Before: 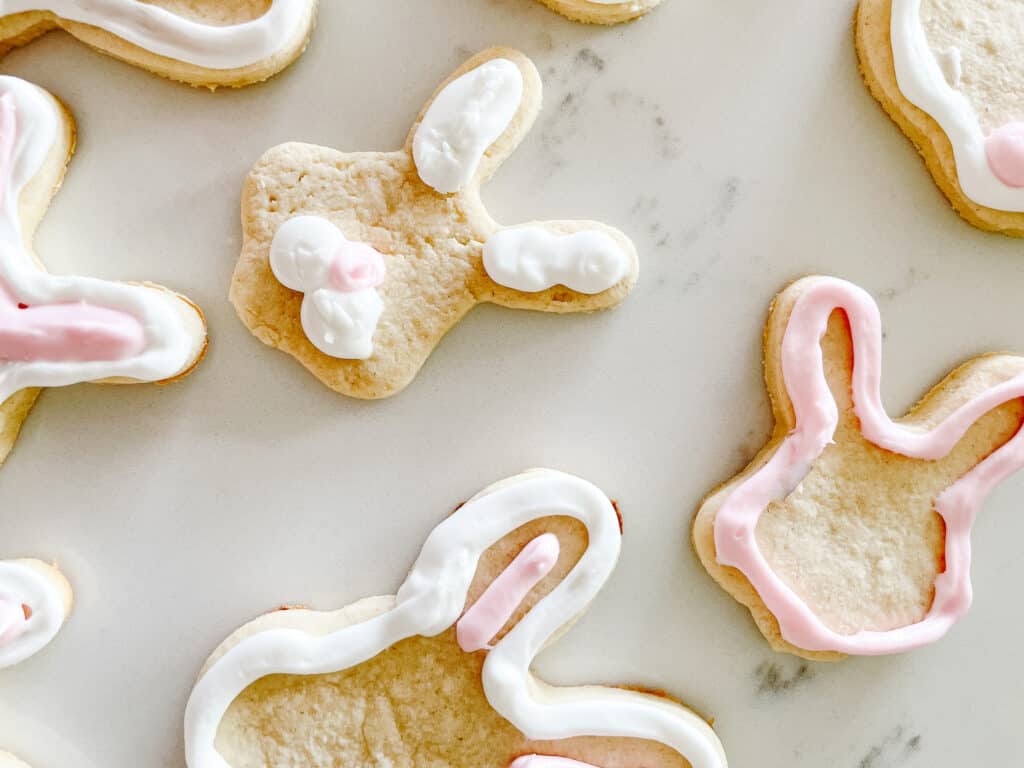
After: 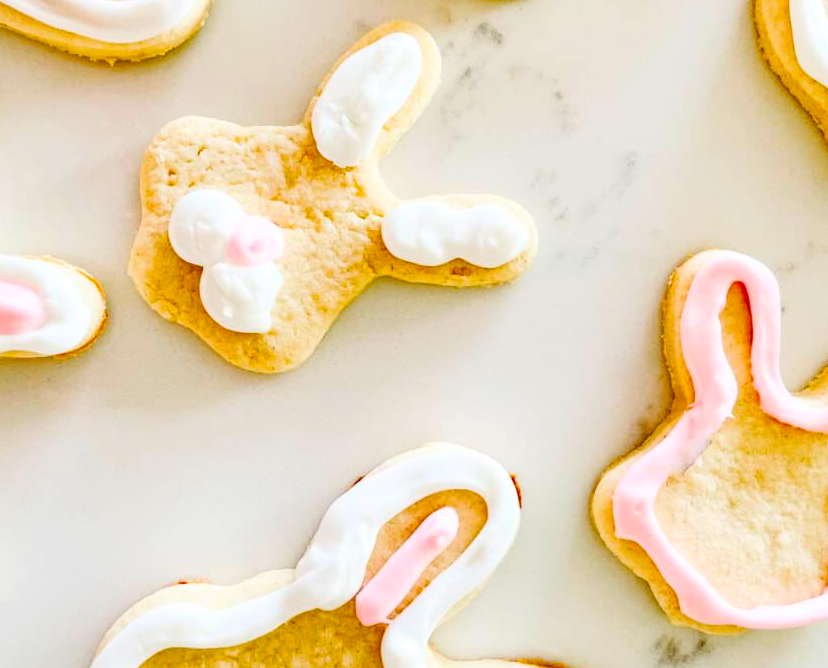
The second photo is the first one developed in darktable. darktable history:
color balance rgb: perceptual saturation grading › global saturation 40%, global vibrance 15%
crop: left 9.929%, top 3.475%, right 9.188%, bottom 9.529%
contrast brightness saturation: contrast 0.2, brightness 0.15, saturation 0.14
